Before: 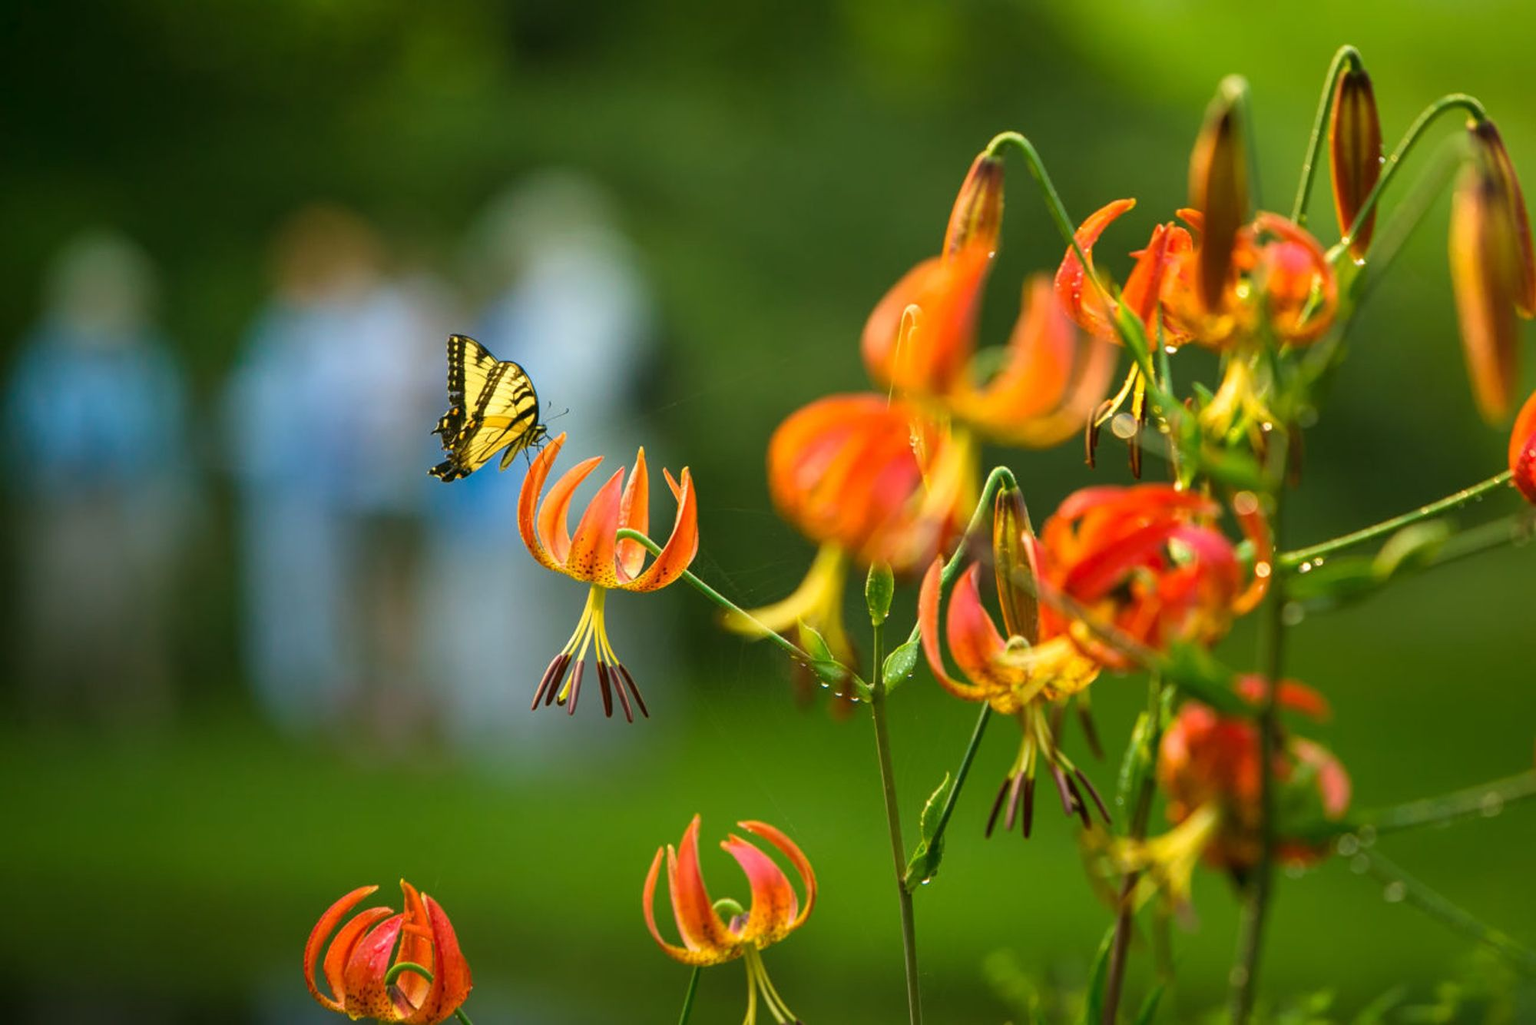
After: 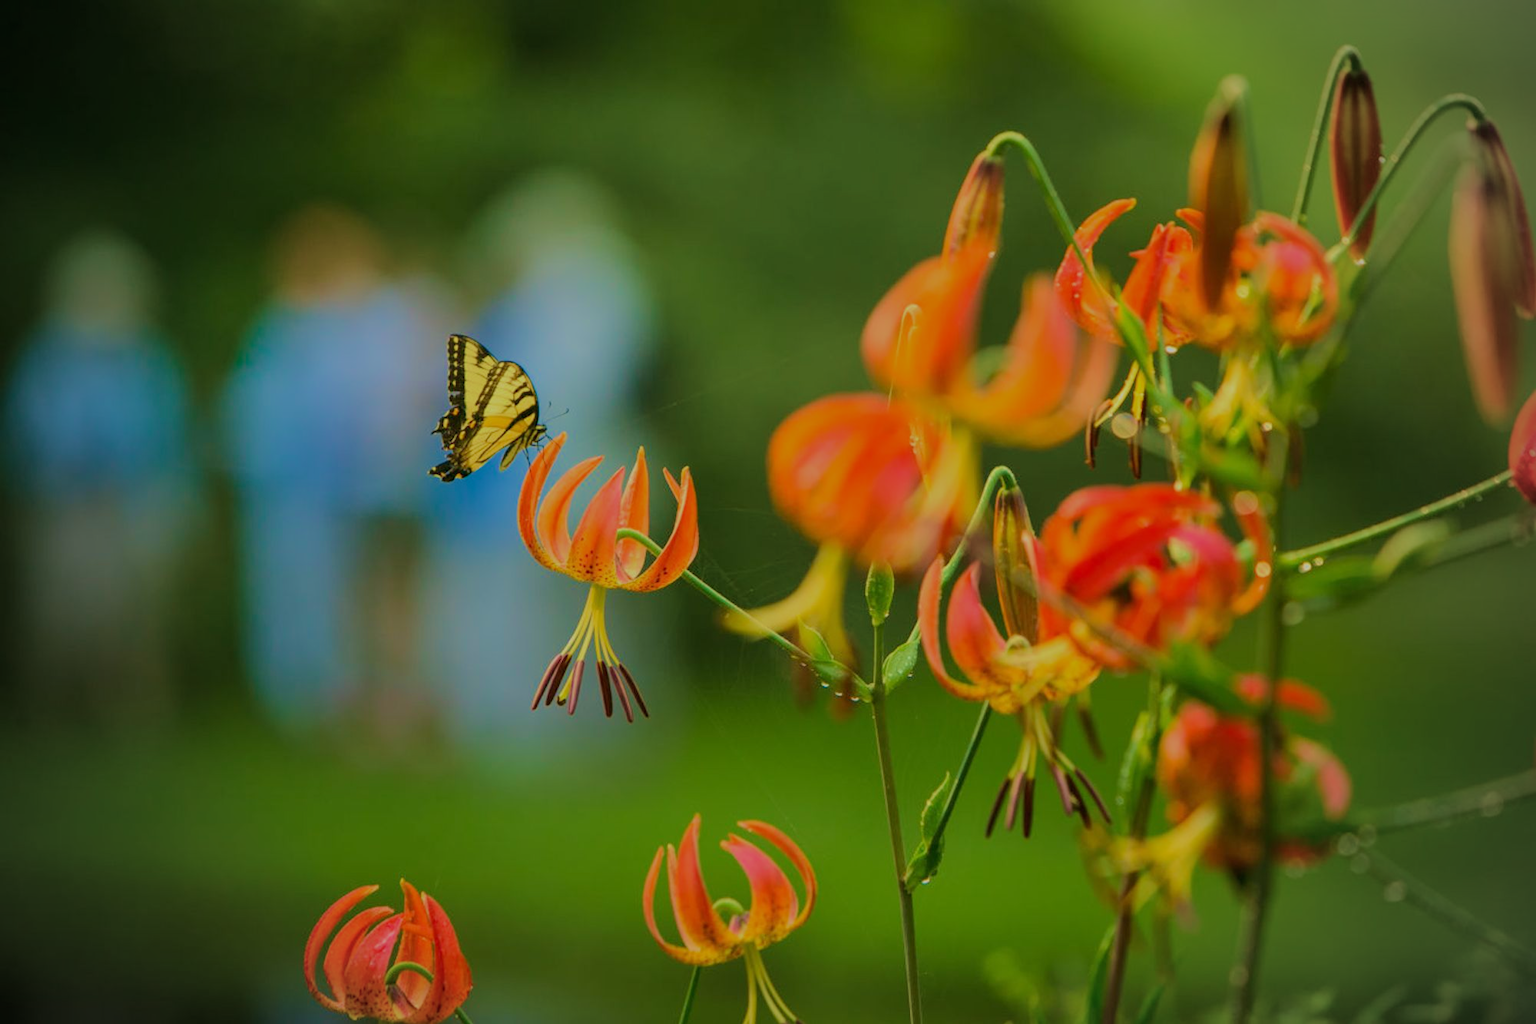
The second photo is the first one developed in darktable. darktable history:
vignetting: fall-off start 75.55%, width/height ratio 1.083
tone equalizer: -8 EV -0.031 EV, -7 EV 0.041 EV, -6 EV -0.008 EV, -5 EV 0.005 EV, -4 EV -0.045 EV, -3 EV -0.239 EV, -2 EV -0.651 EV, -1 EV -1.01 EV, +0 EV -0.984 EV, edges refinement/feathering 500, mask exposure compensation -1.57 EV, preserve details no
velvia: strength 45.03%
color correction: highlights a* -0.128, highlights b* 0.107
